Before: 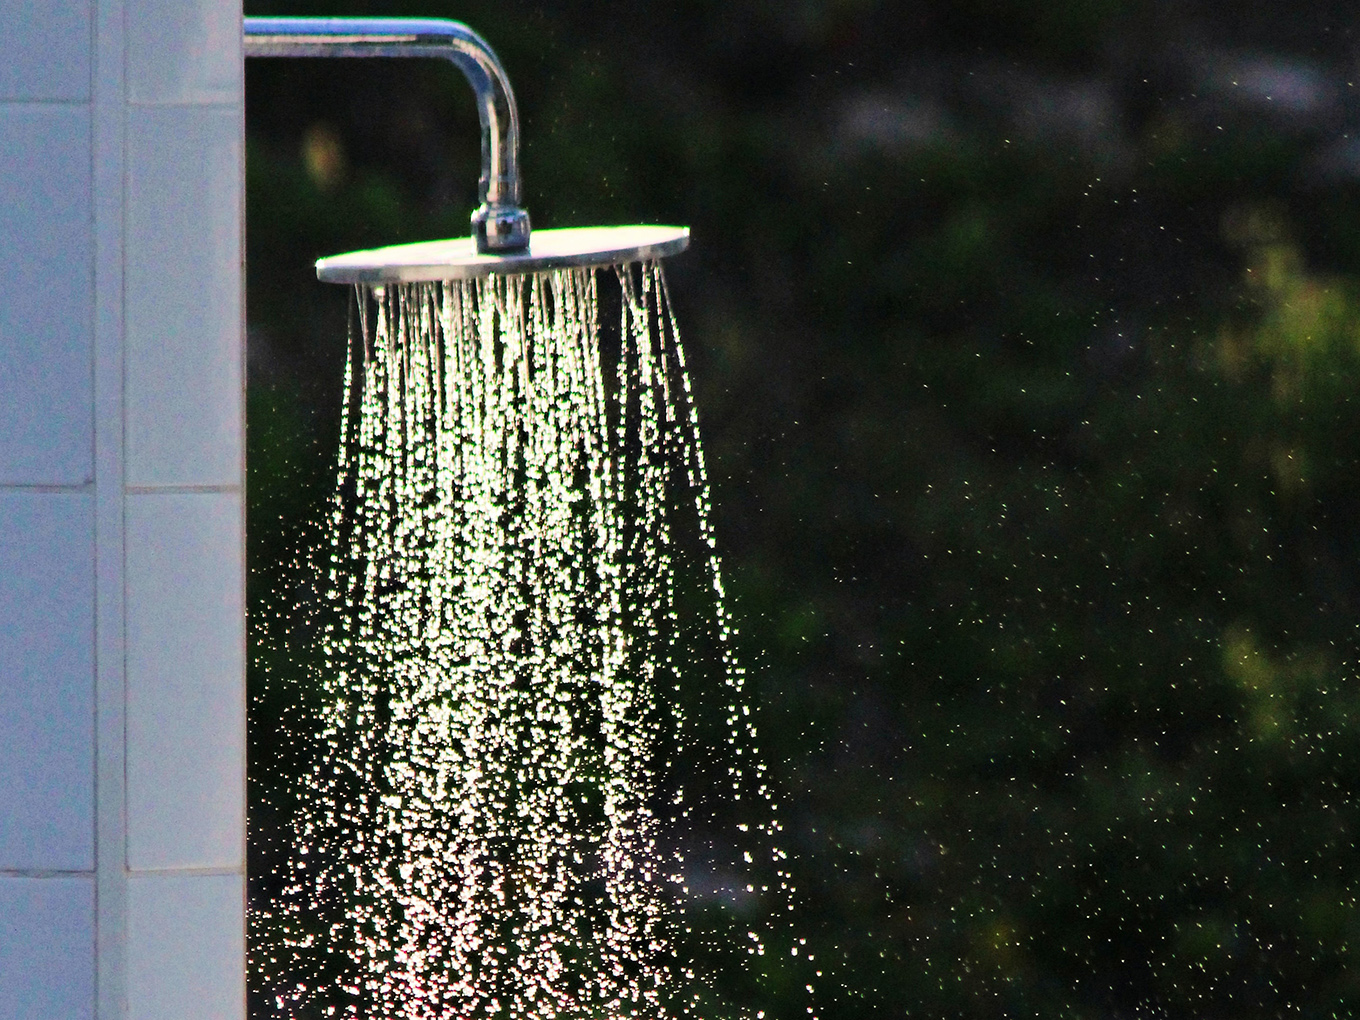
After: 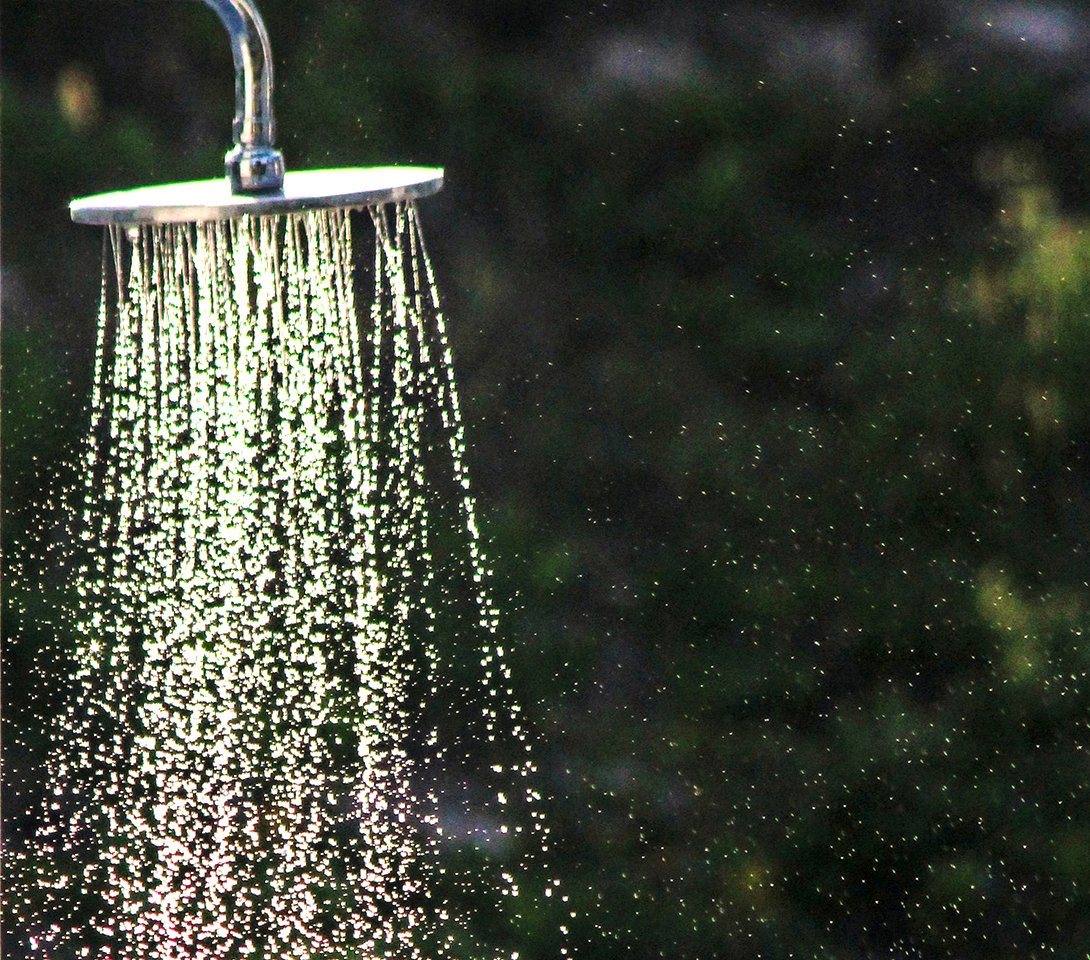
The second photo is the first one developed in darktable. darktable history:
exposure: exposure 0.609 EV, compensate highlight preservation false
crop and rotate: left 18.104%, top 5.873%, right 1.749%
local contrast: on, module defaults
